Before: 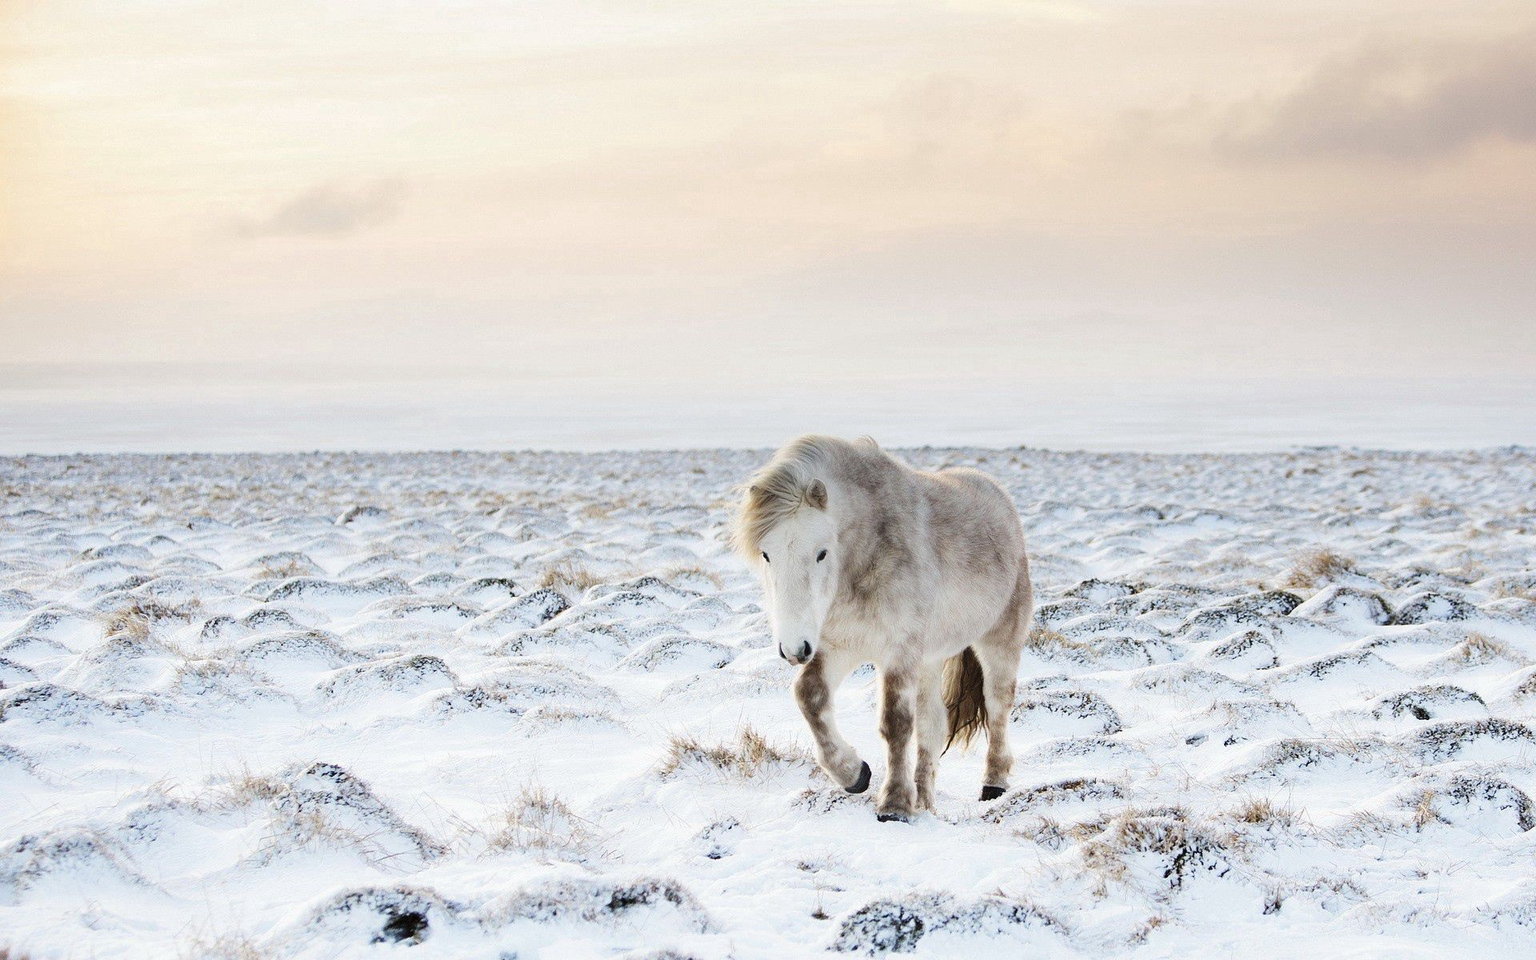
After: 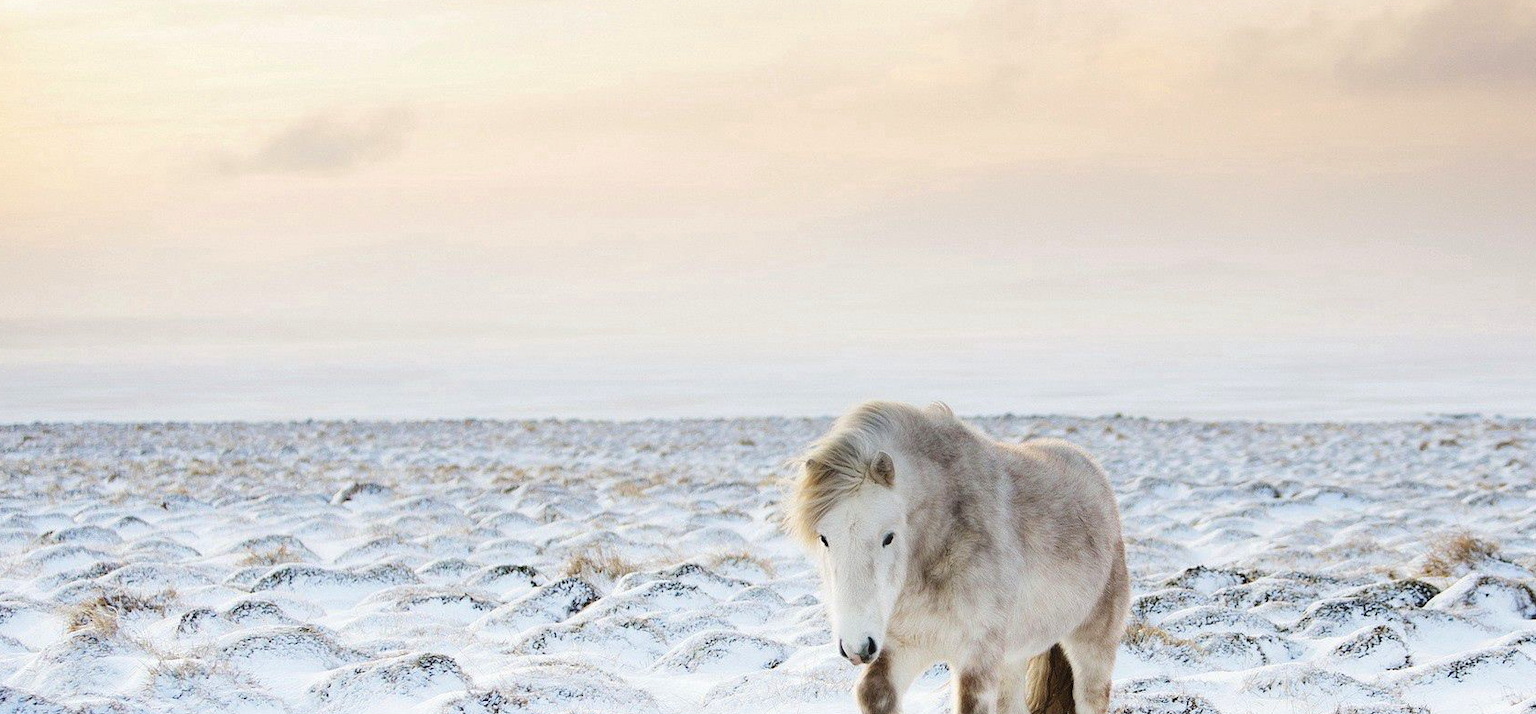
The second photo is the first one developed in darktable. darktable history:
crop: left 3.049%, top 8.856%, right 9.625%, bottom 26.141%
color balance rgb: shadows lift › chroma 0.671%, shadows lift › hue 112.54°, perceptual saturation grading › global saturation 7.623%, perceptual saturation grading › shadows 3.184%, global vibrance 20%
